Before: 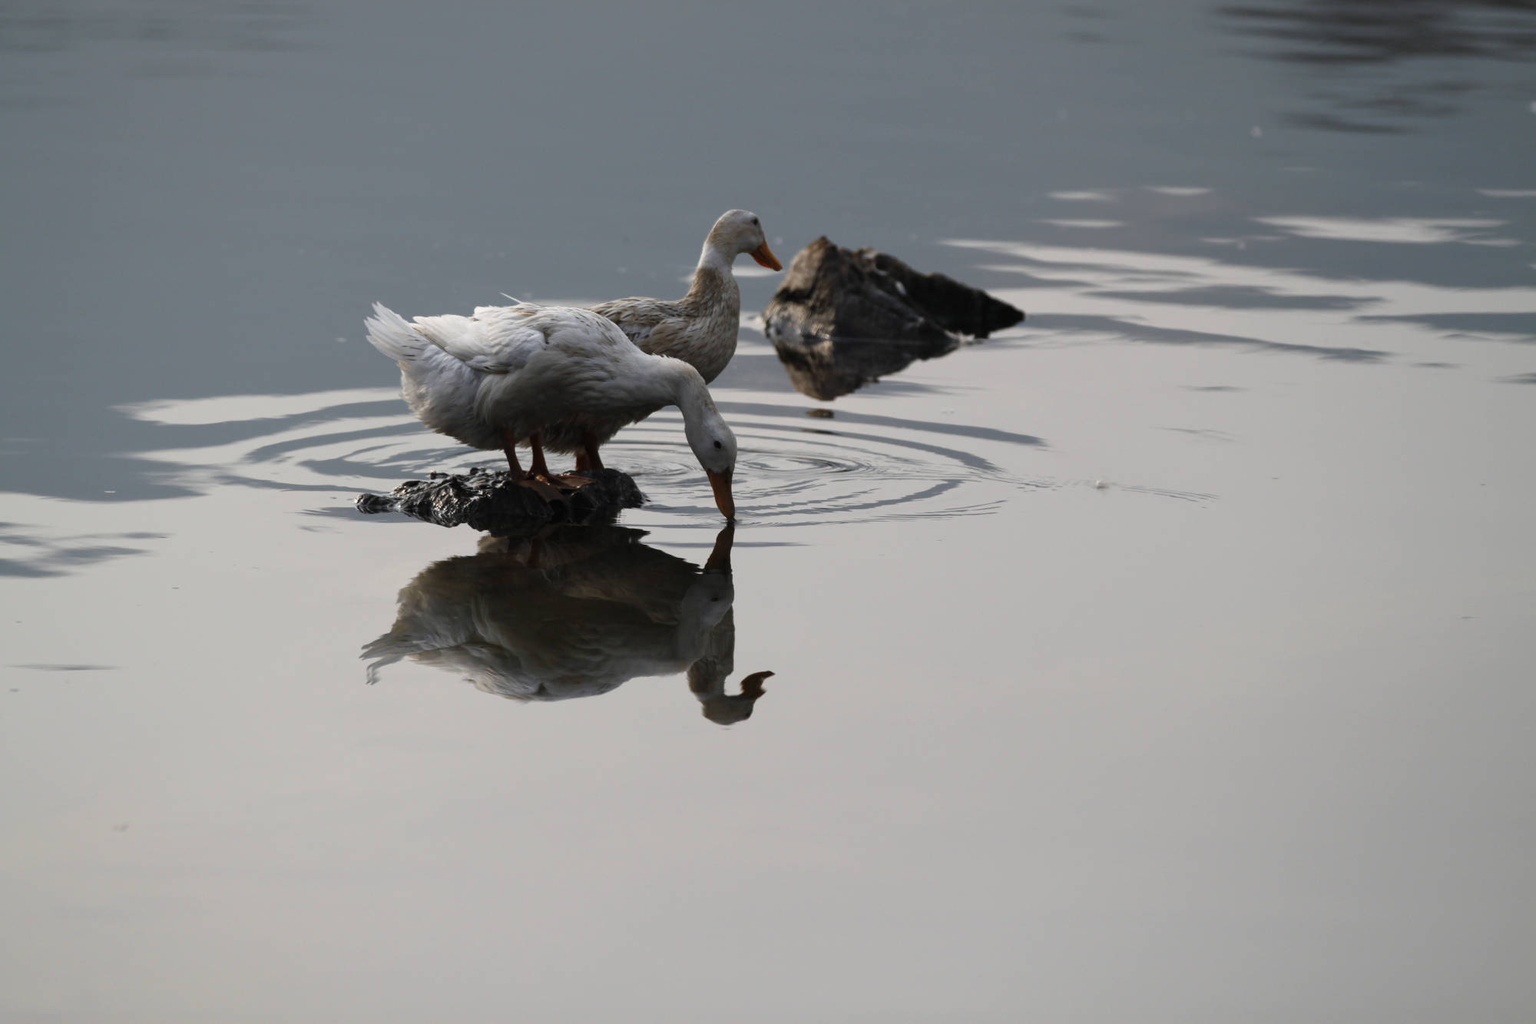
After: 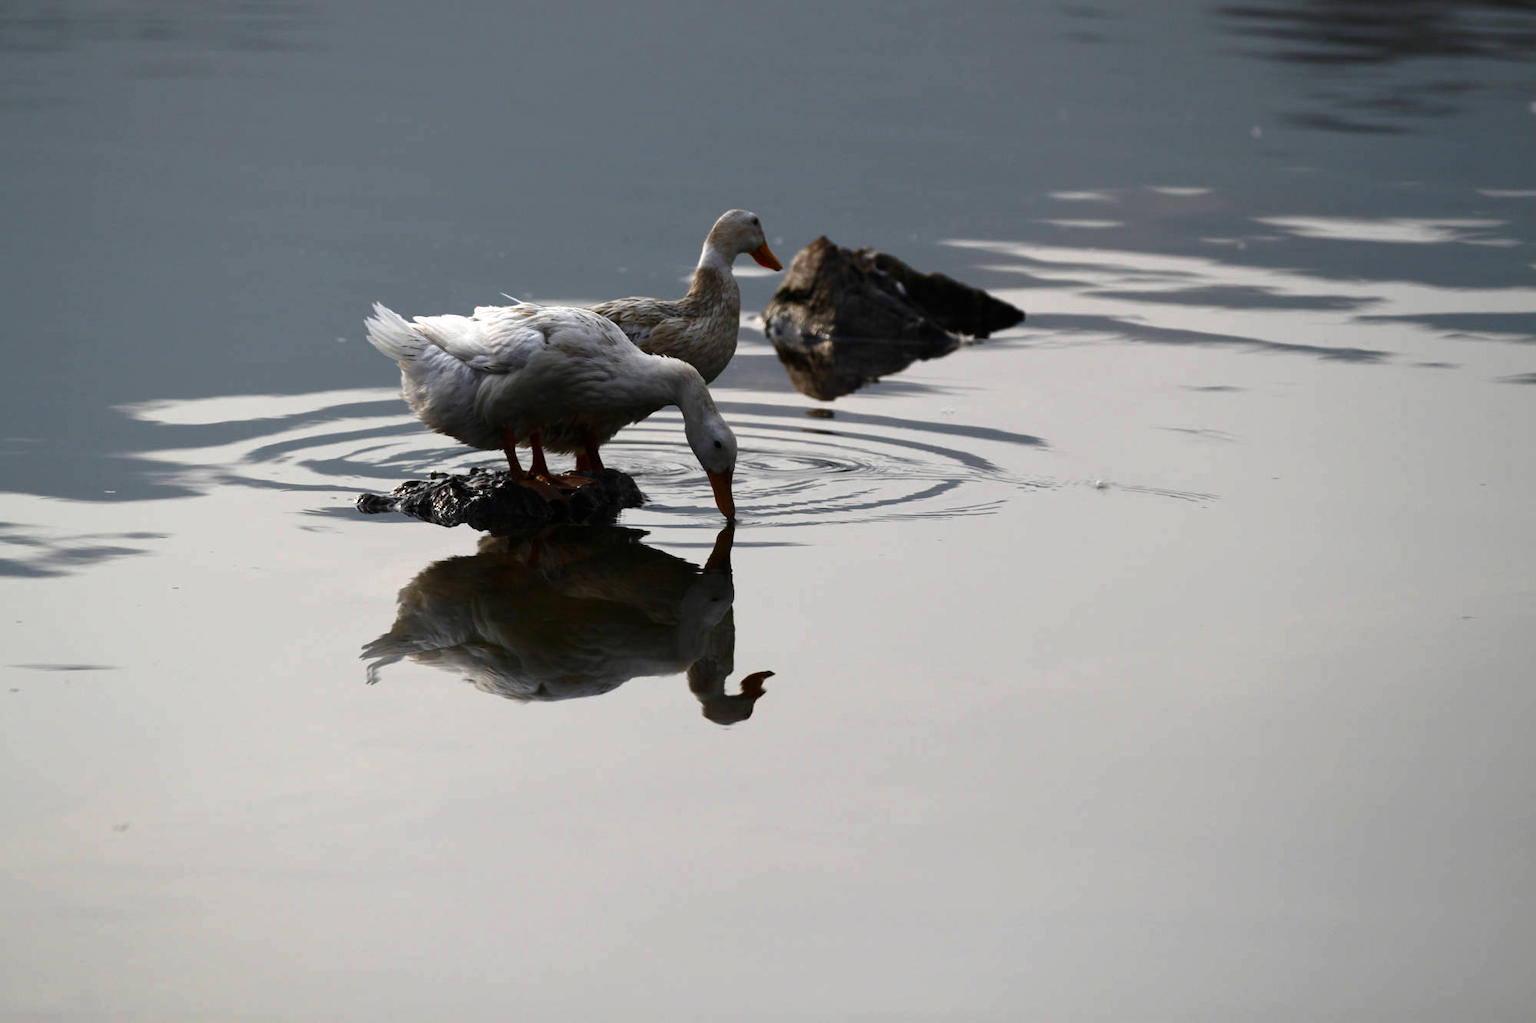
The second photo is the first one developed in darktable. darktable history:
exposure: black level correction 0, exposure 0.499 EV, compensate highlight preservation false
contrast brightness saturation: brightness -0.217, saturation 0.076
